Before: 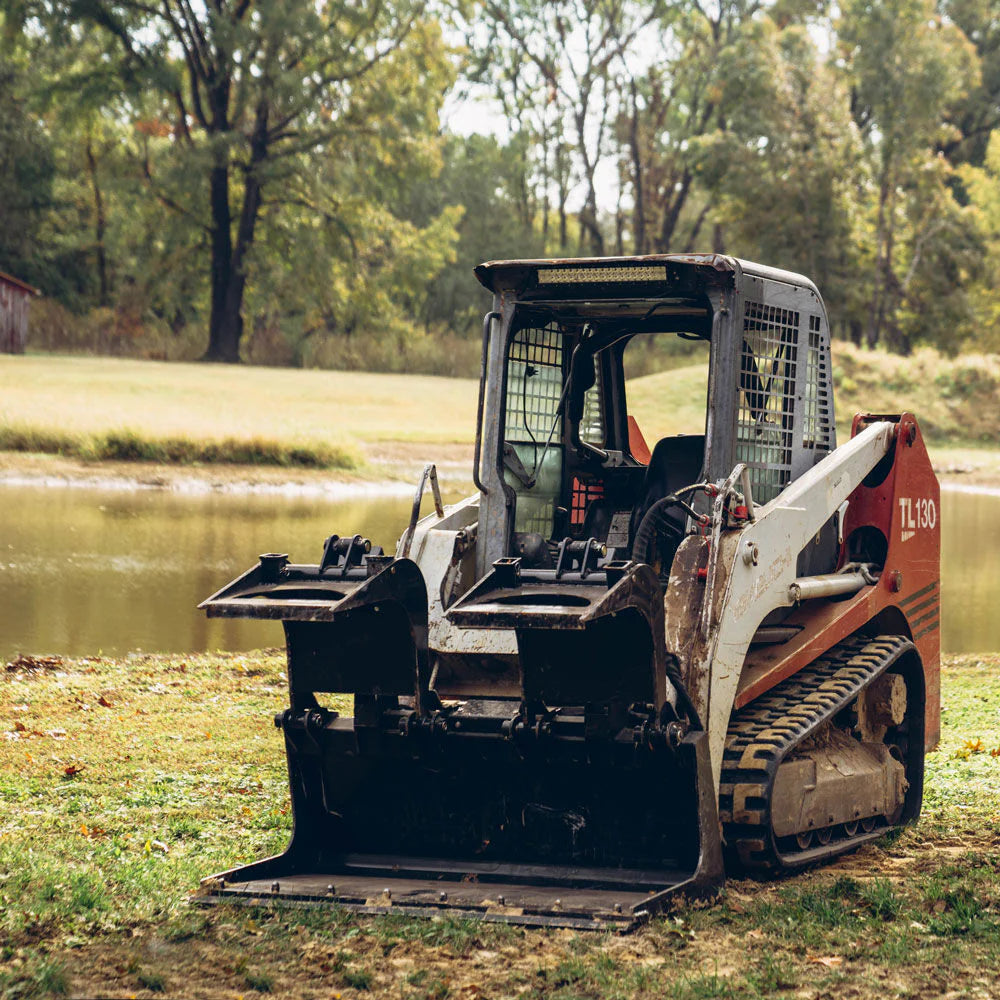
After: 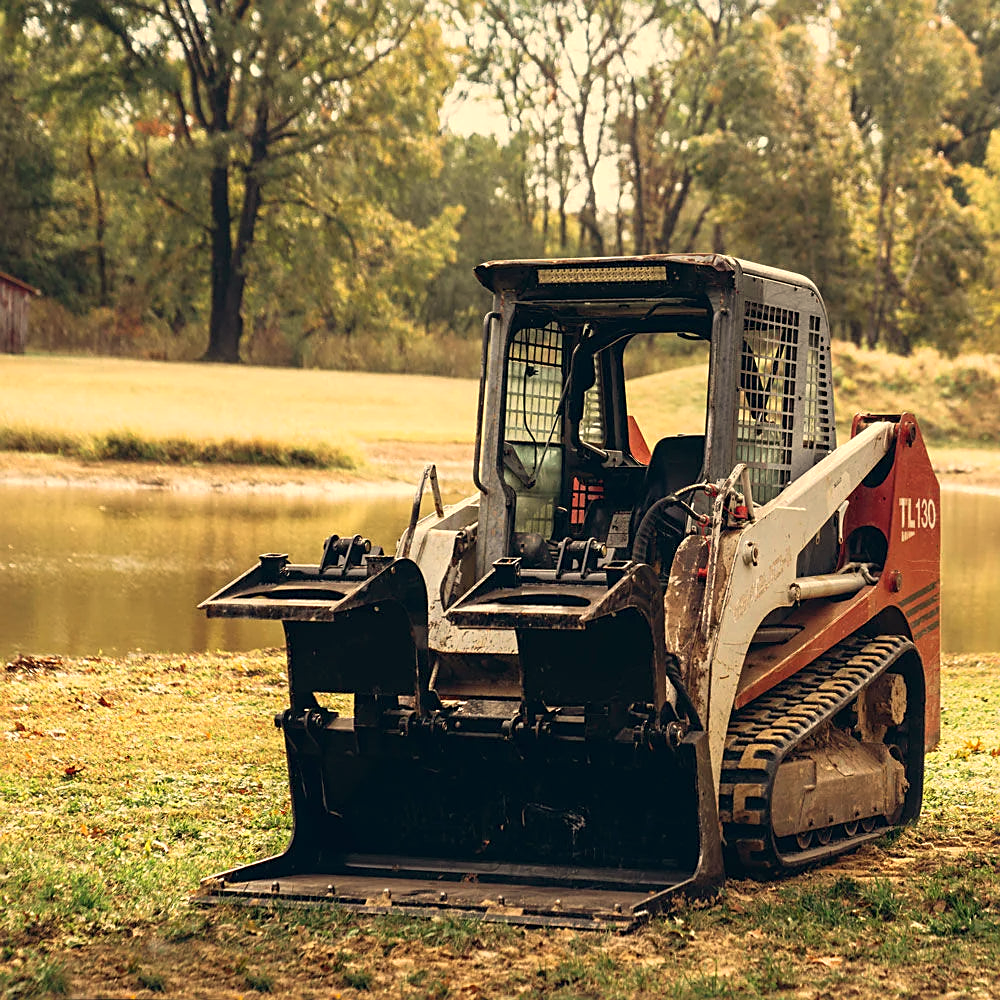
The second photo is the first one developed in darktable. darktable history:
white balance: red 1.123, blue 0.83
sharpen: on, module defaults
